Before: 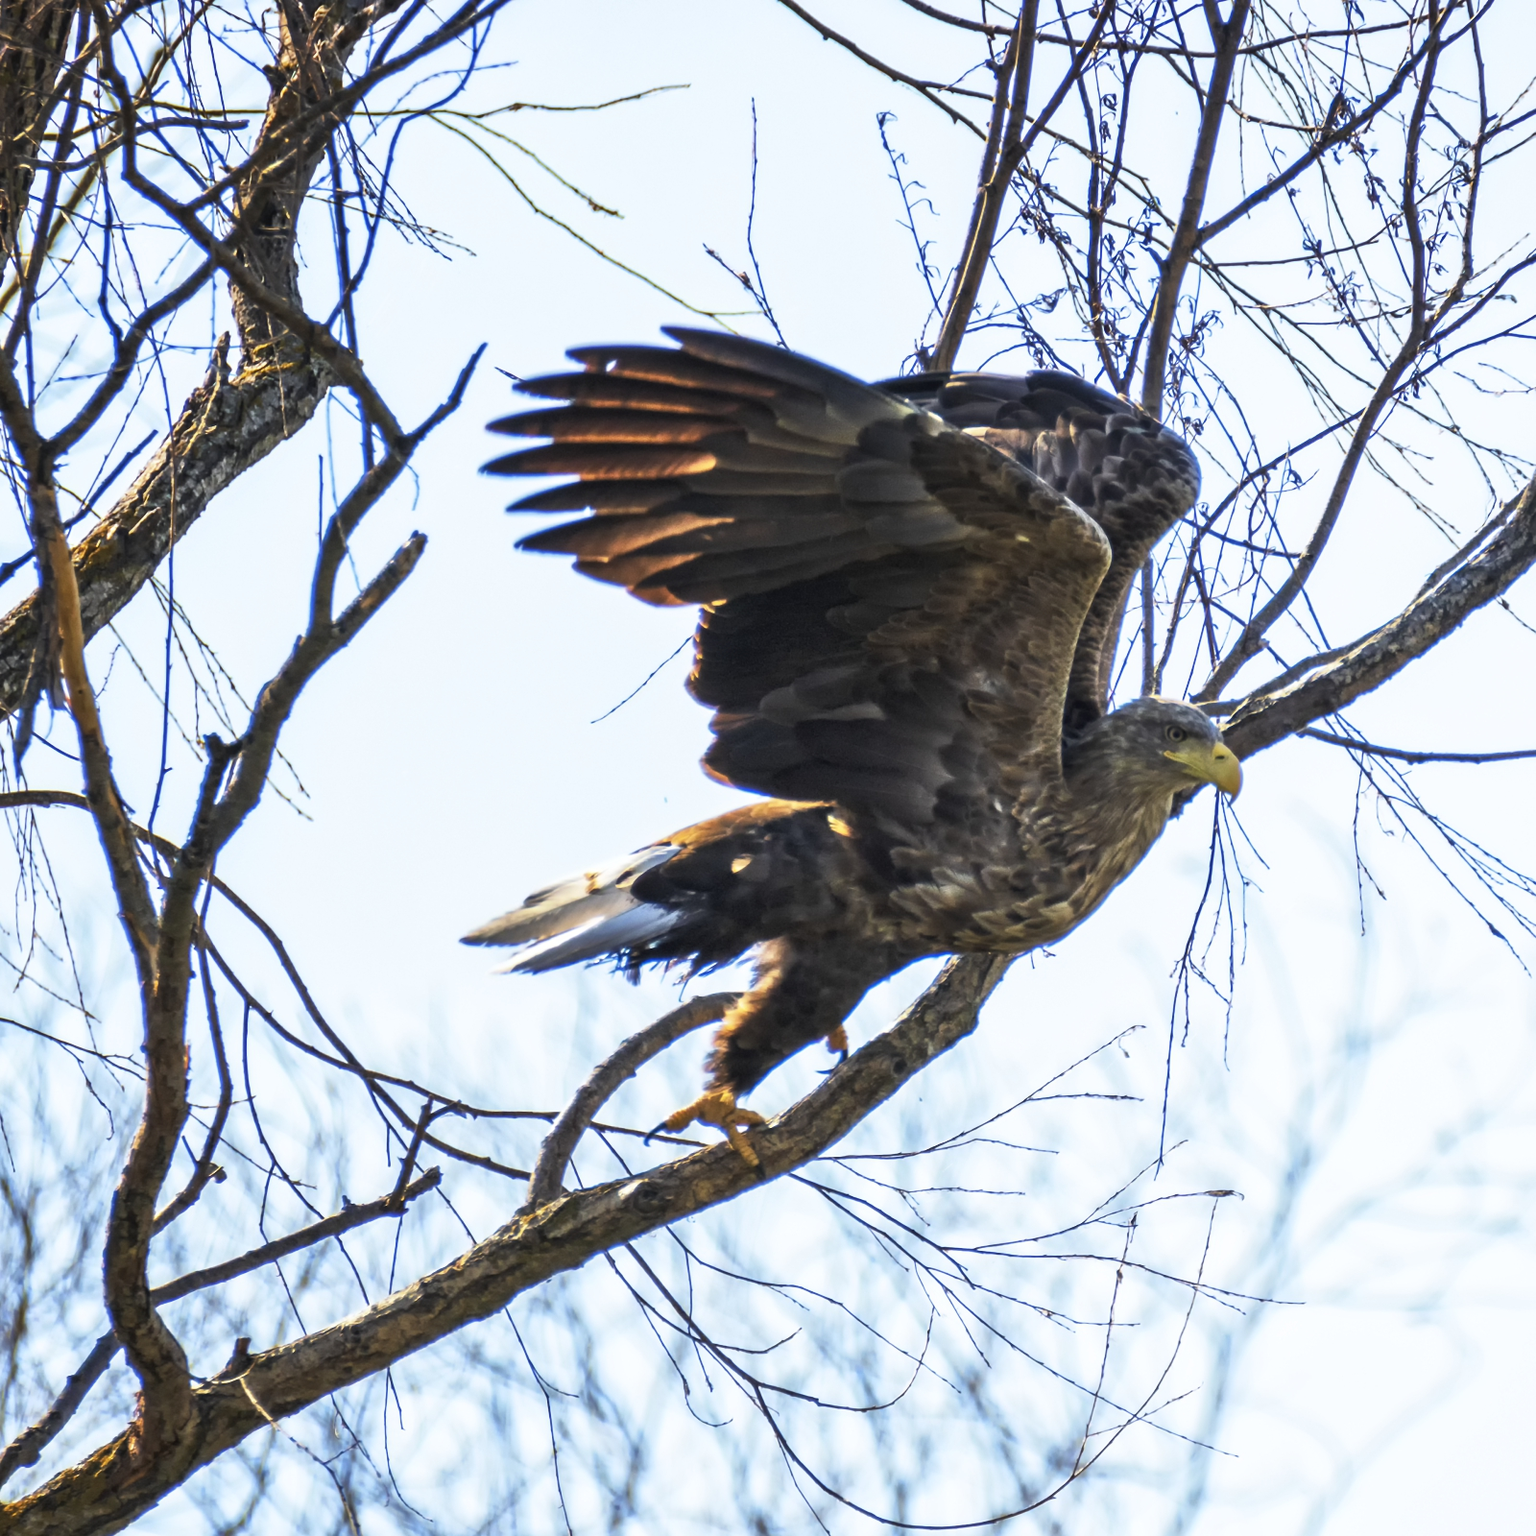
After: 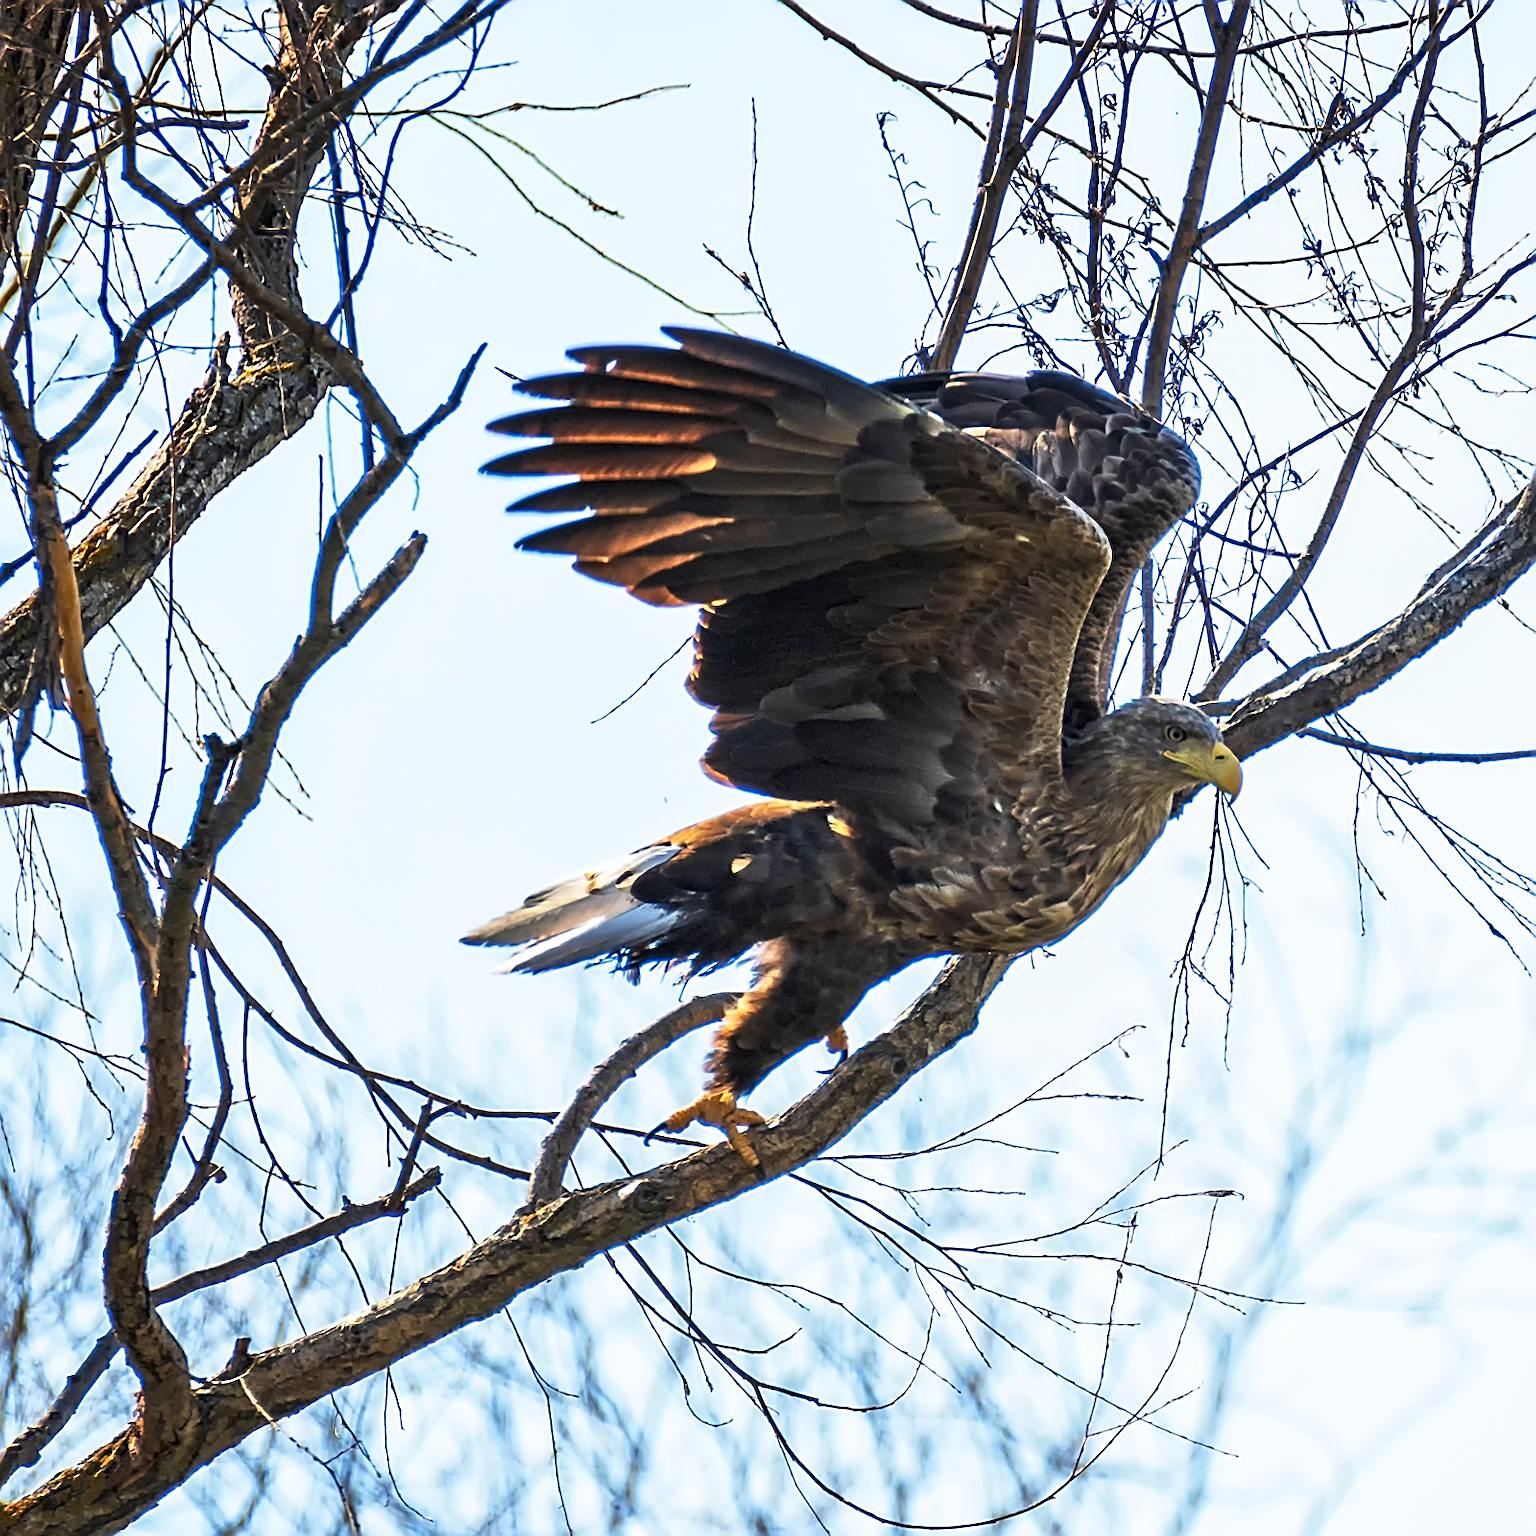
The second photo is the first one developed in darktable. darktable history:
sharpen: amount 1.005
